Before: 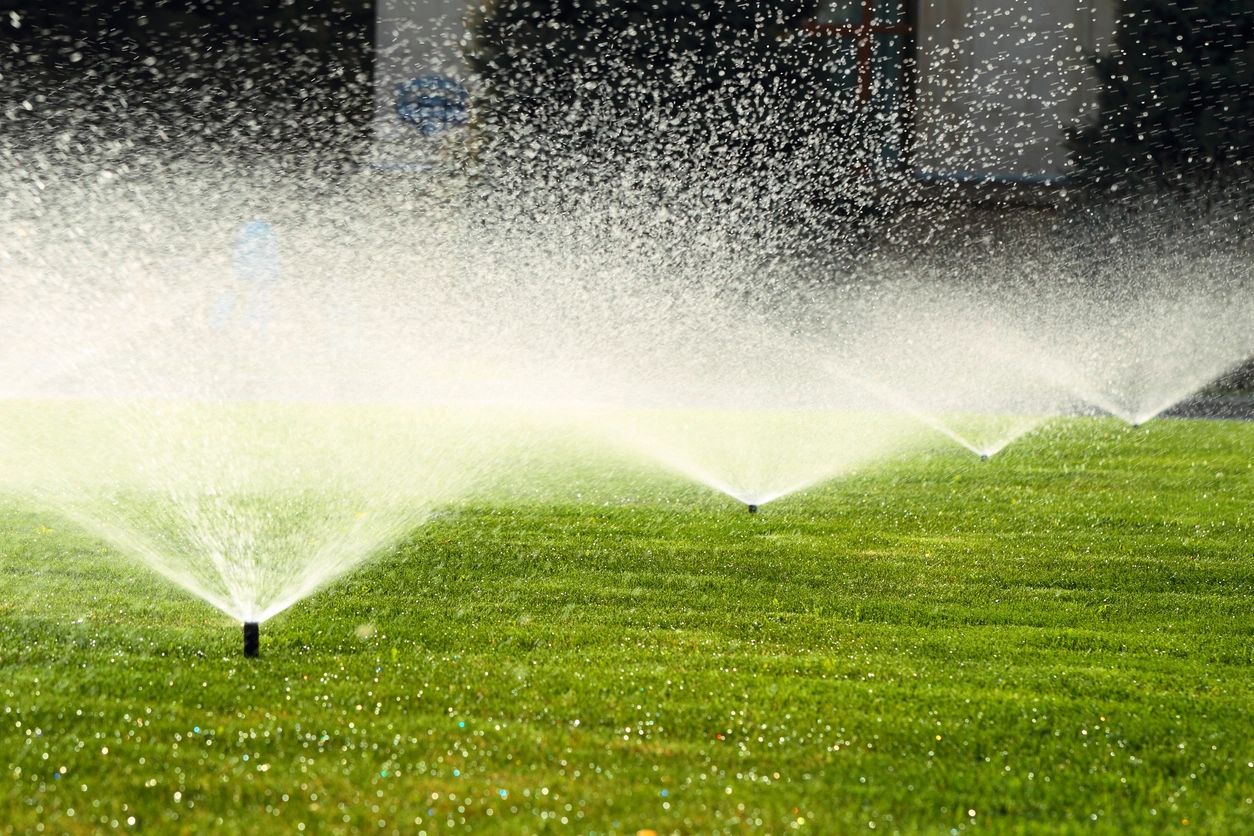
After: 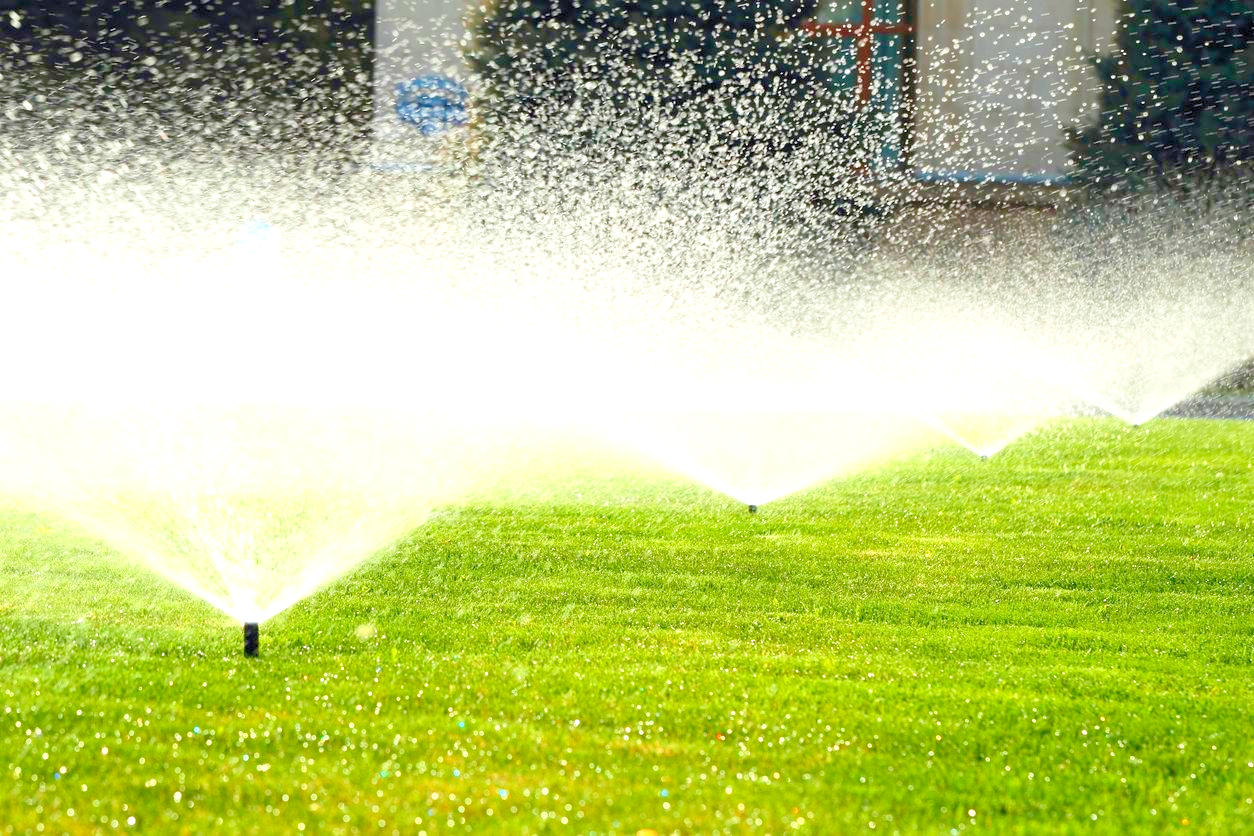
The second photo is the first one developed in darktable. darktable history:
levels: levels [0.008, 0.318, 0.836]
velvia: on, module defaults
